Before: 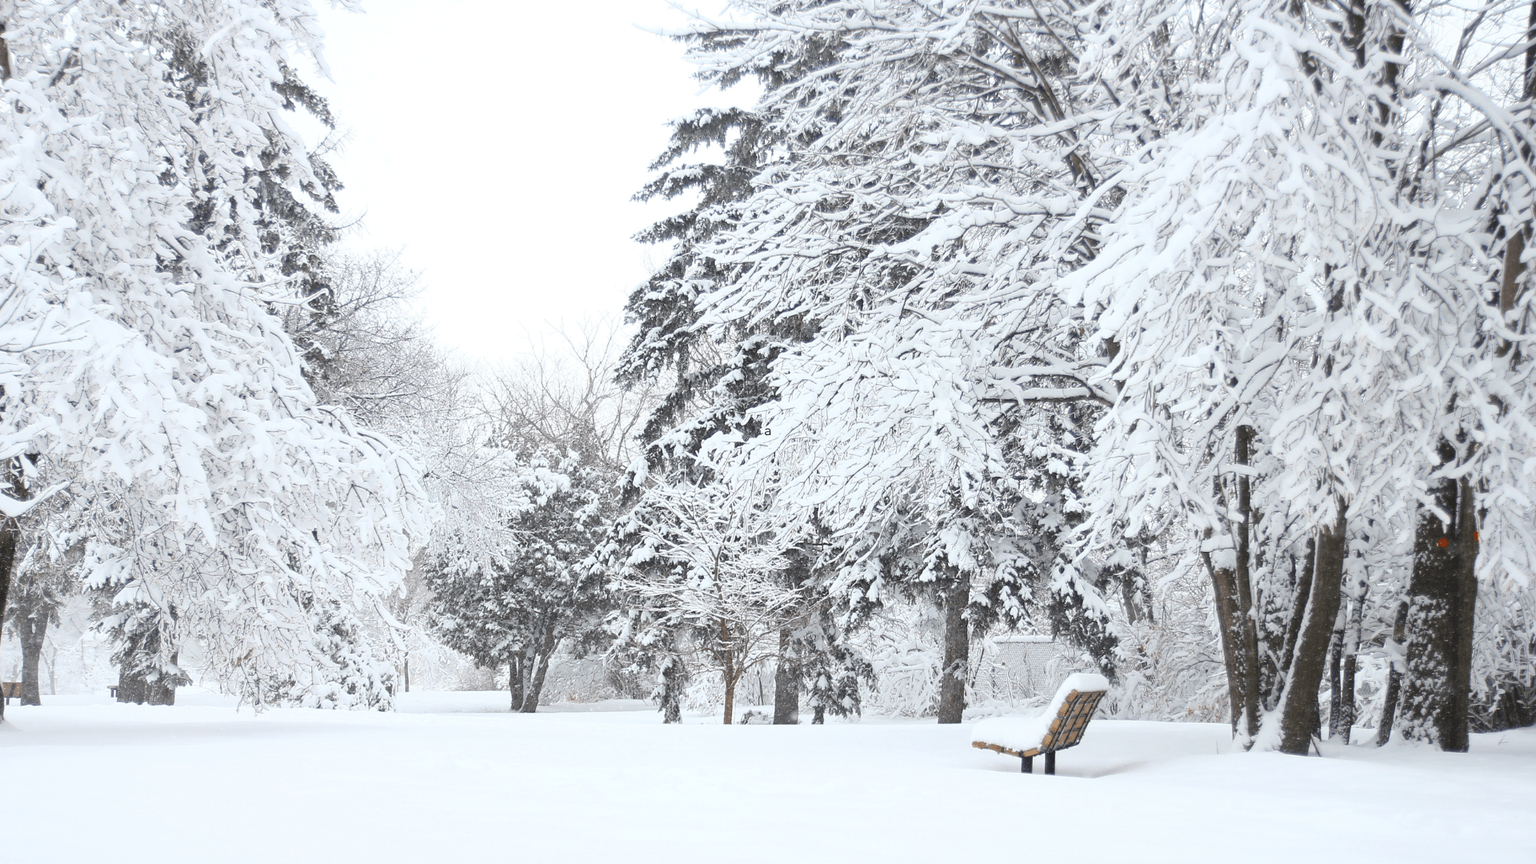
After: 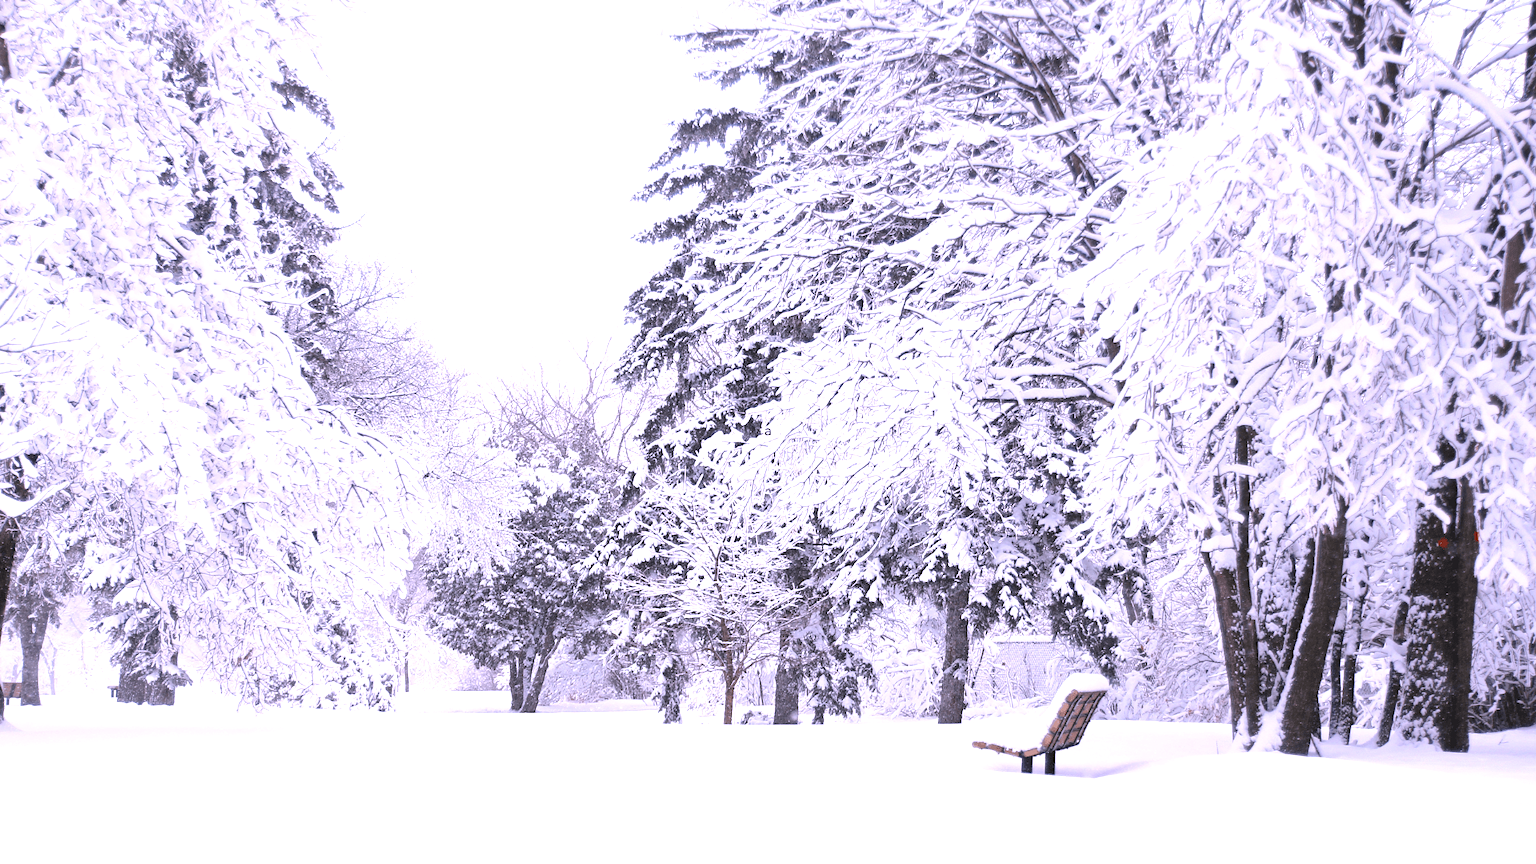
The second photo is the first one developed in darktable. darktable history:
color correction: highlights a* 15.03, highlights b* -25.07
local contrast: mode bilateral grid, contrast 20, coarseness 50, detail 120%, midtone range 0.2
exposure: compensate highlight preservation false
tone equalizer: -8 EV -0.417 EV, -7 EV -0.389 EV, -6 EV -0.333 EV, -5 EV -0.222 EV, -3 EV 0.222 EV, -2 EV 0.333 EV, -1 EV 0.389 EV, +0 EV 0.417 EV, edges refinement/feathering 500, mask exposure compensation -1.57 EV, preserve details no
